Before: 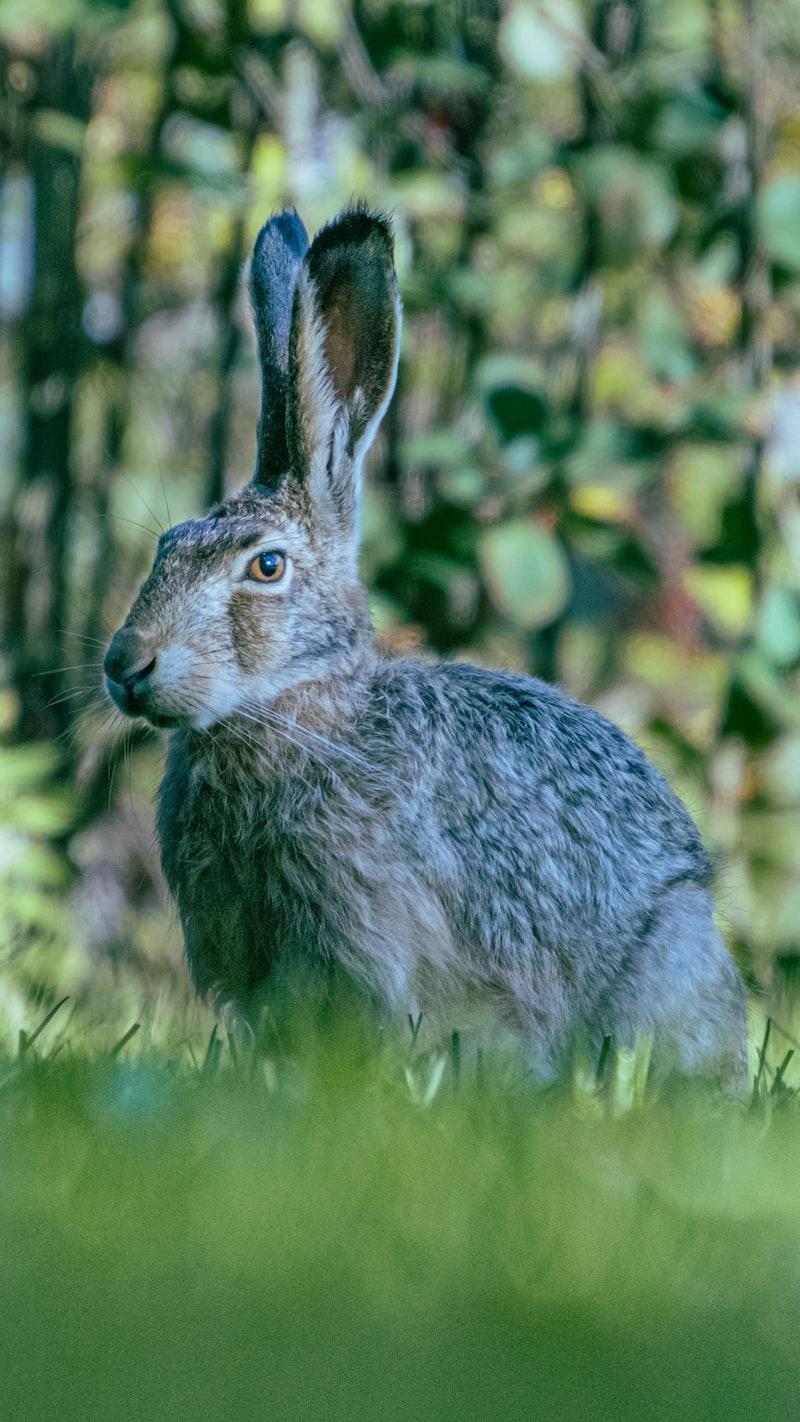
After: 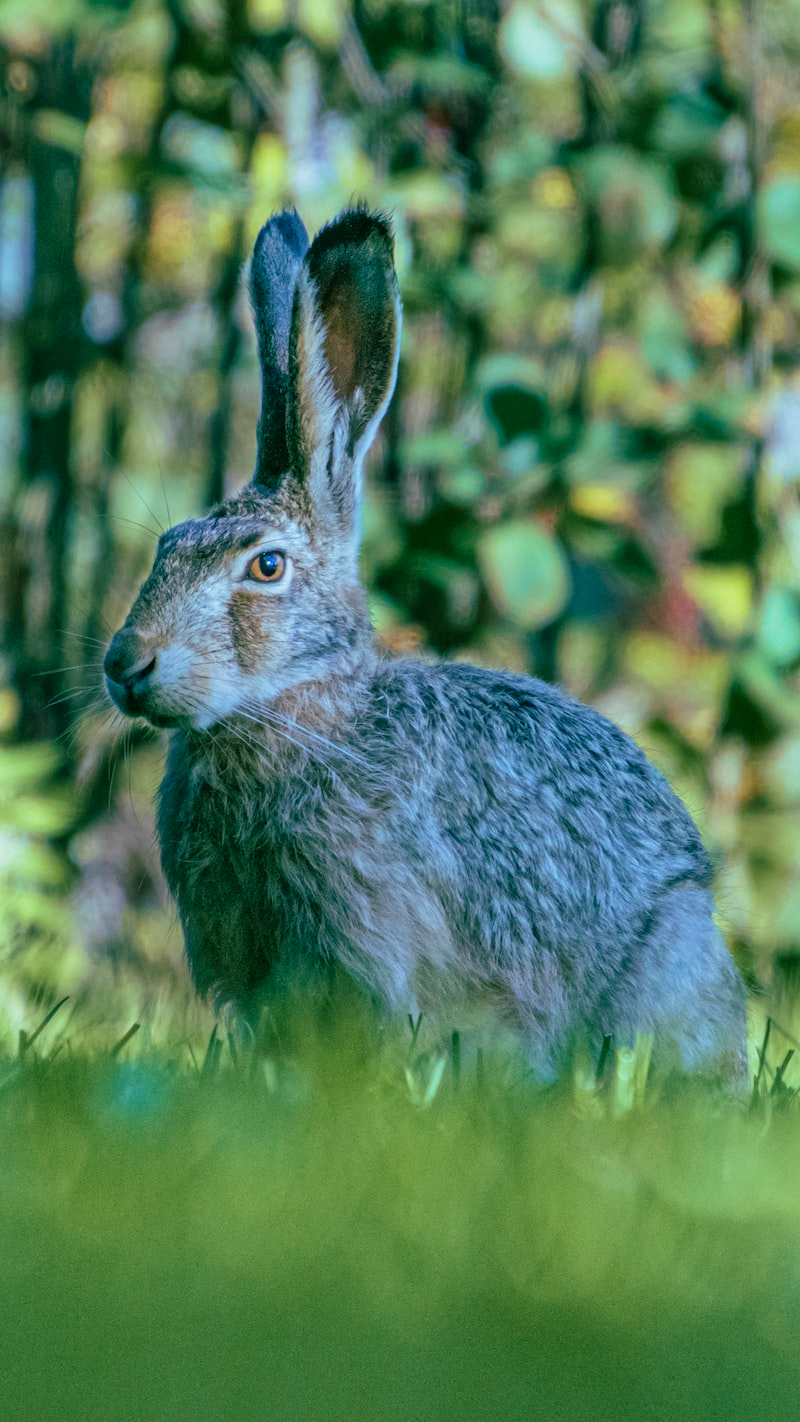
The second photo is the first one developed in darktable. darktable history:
velvia: strength 39.12%
